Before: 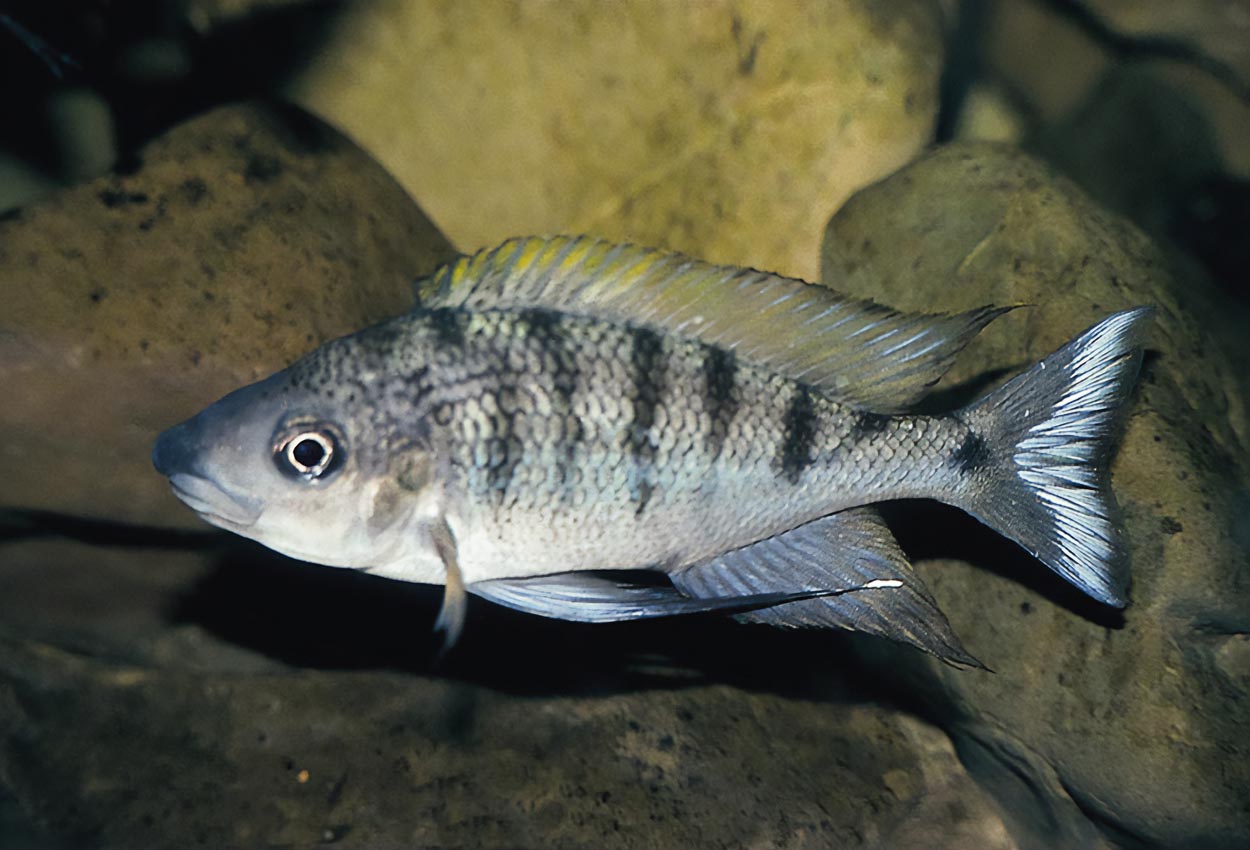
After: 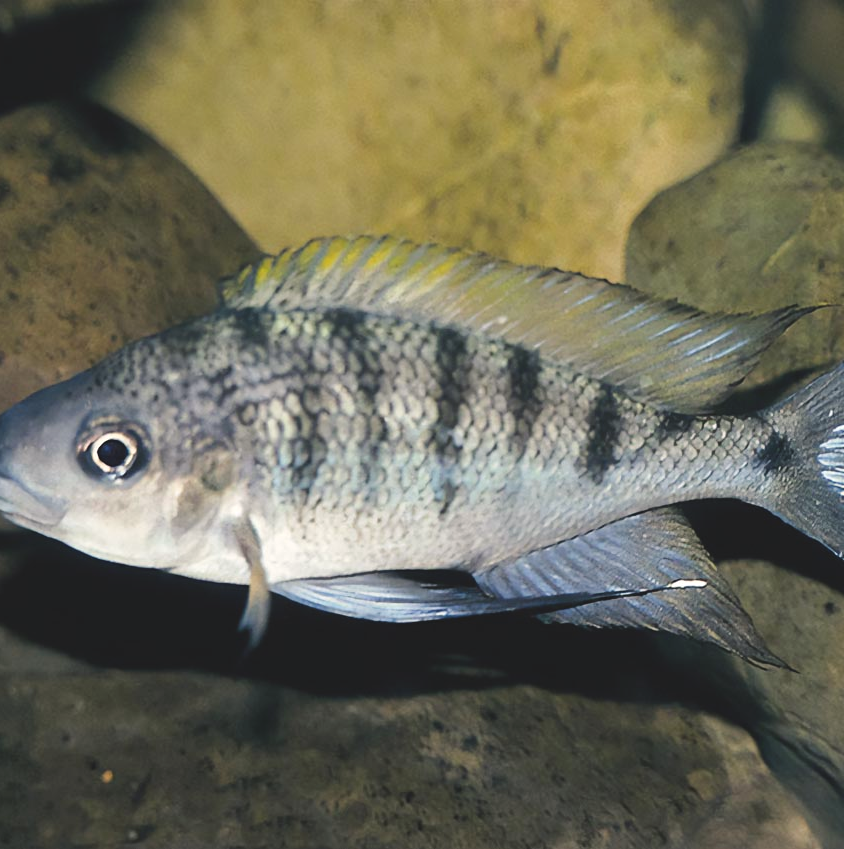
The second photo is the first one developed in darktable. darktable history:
exposure: black level correction -0.008, exposure 0.07 EV, compensate highlight preservation false
color balance rgb: highlights gain › chroma 1.012%, highlights gain › hue 60.1°, perceptual saturation grading › global saturation 0.036%, perceptual brilliance grading › mid-tones 9.275%, perceptual brilliance grading › shadows 14.623%, saturation formula JzAzBz (2021)
crop and rotate: left 15.745%, right 16.726%
